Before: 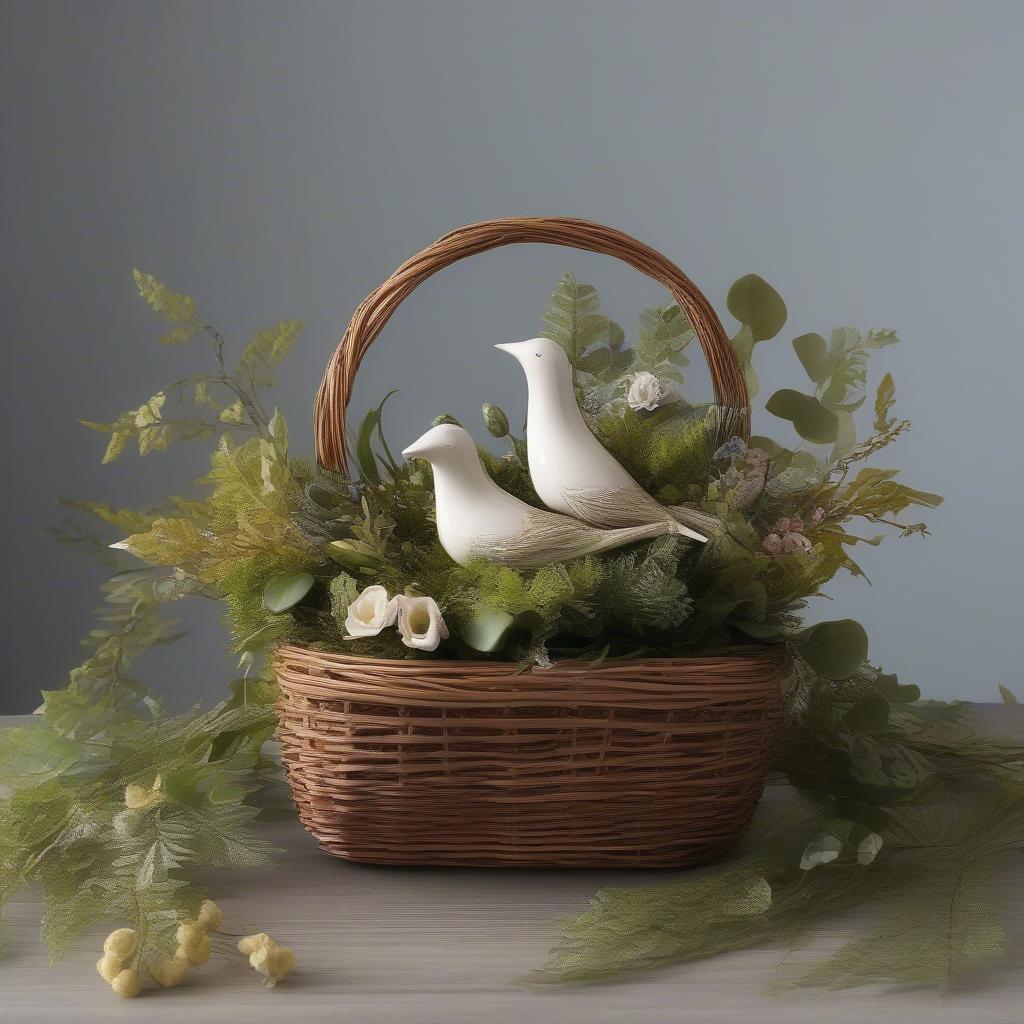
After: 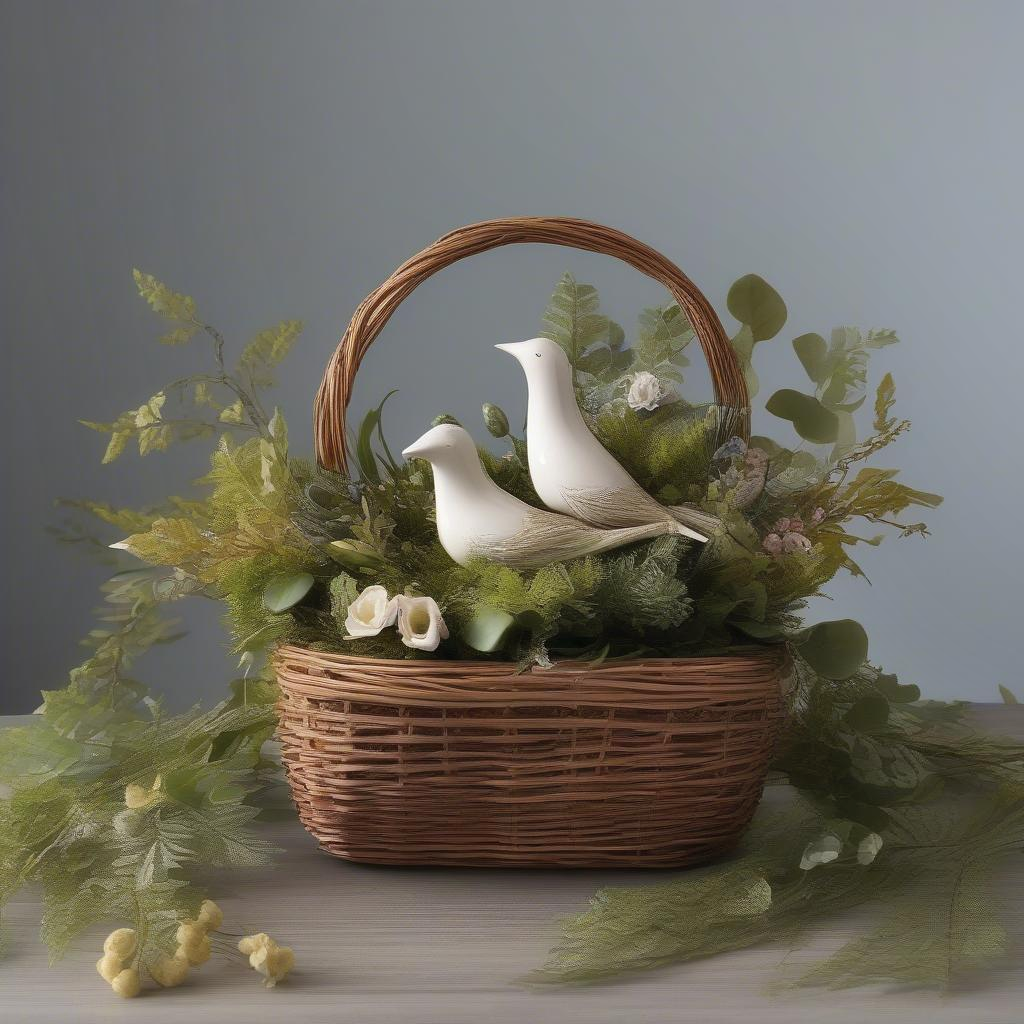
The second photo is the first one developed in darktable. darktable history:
exposure: compensate highlight preservation false
shadows and highlights: highlights 72.21, soften with gaussian
